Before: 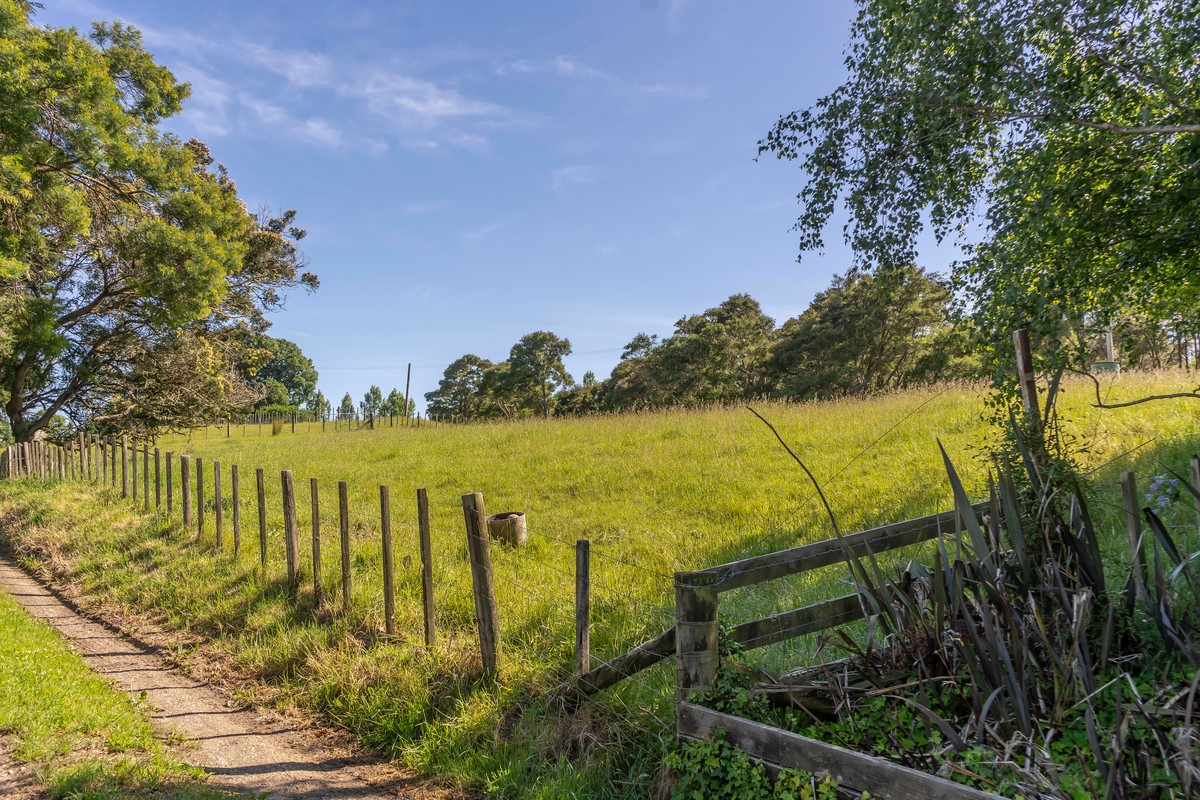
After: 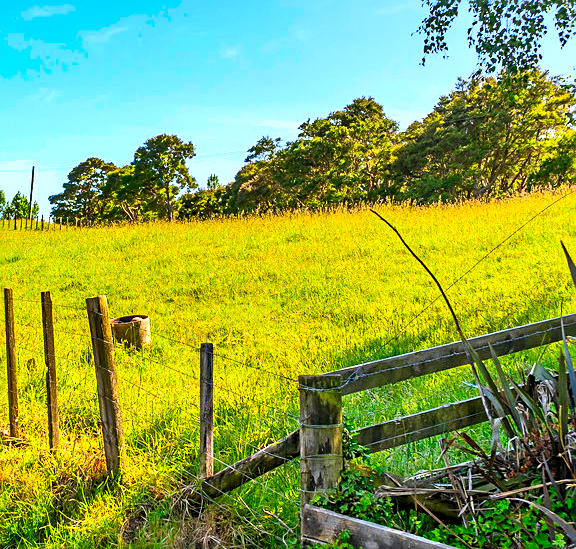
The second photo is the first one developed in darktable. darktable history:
color balance rgb: shadows lift › chroma 0.963%, shadows lift › hue 115.91°, perceptual saturation grading › global saturation 16.758%
crop: left 31.342%, top 24.684%, right 20.447%, bottom 6.588%
contrast equalizer: y [[0.6 ×6], [0.55 ×6], [0 ×6], [0 ×6], [0 ×6]], mix 0.312
tone equalizer: edges refinement/feathering 500, mask exposure compensation -1.57 EV, preserve details no
contrast brightness saturation: contrast 0.198, brightness 0.192, saturation 0.795
shadows and highlights: shadows 58.89, shadows color adjustment 97.98%, highlights color adjustment 58.06%, soften with gaussian
sharpen: on, module defaults
exposure: exposure 0.63 EV, compensate highlight preservation false
